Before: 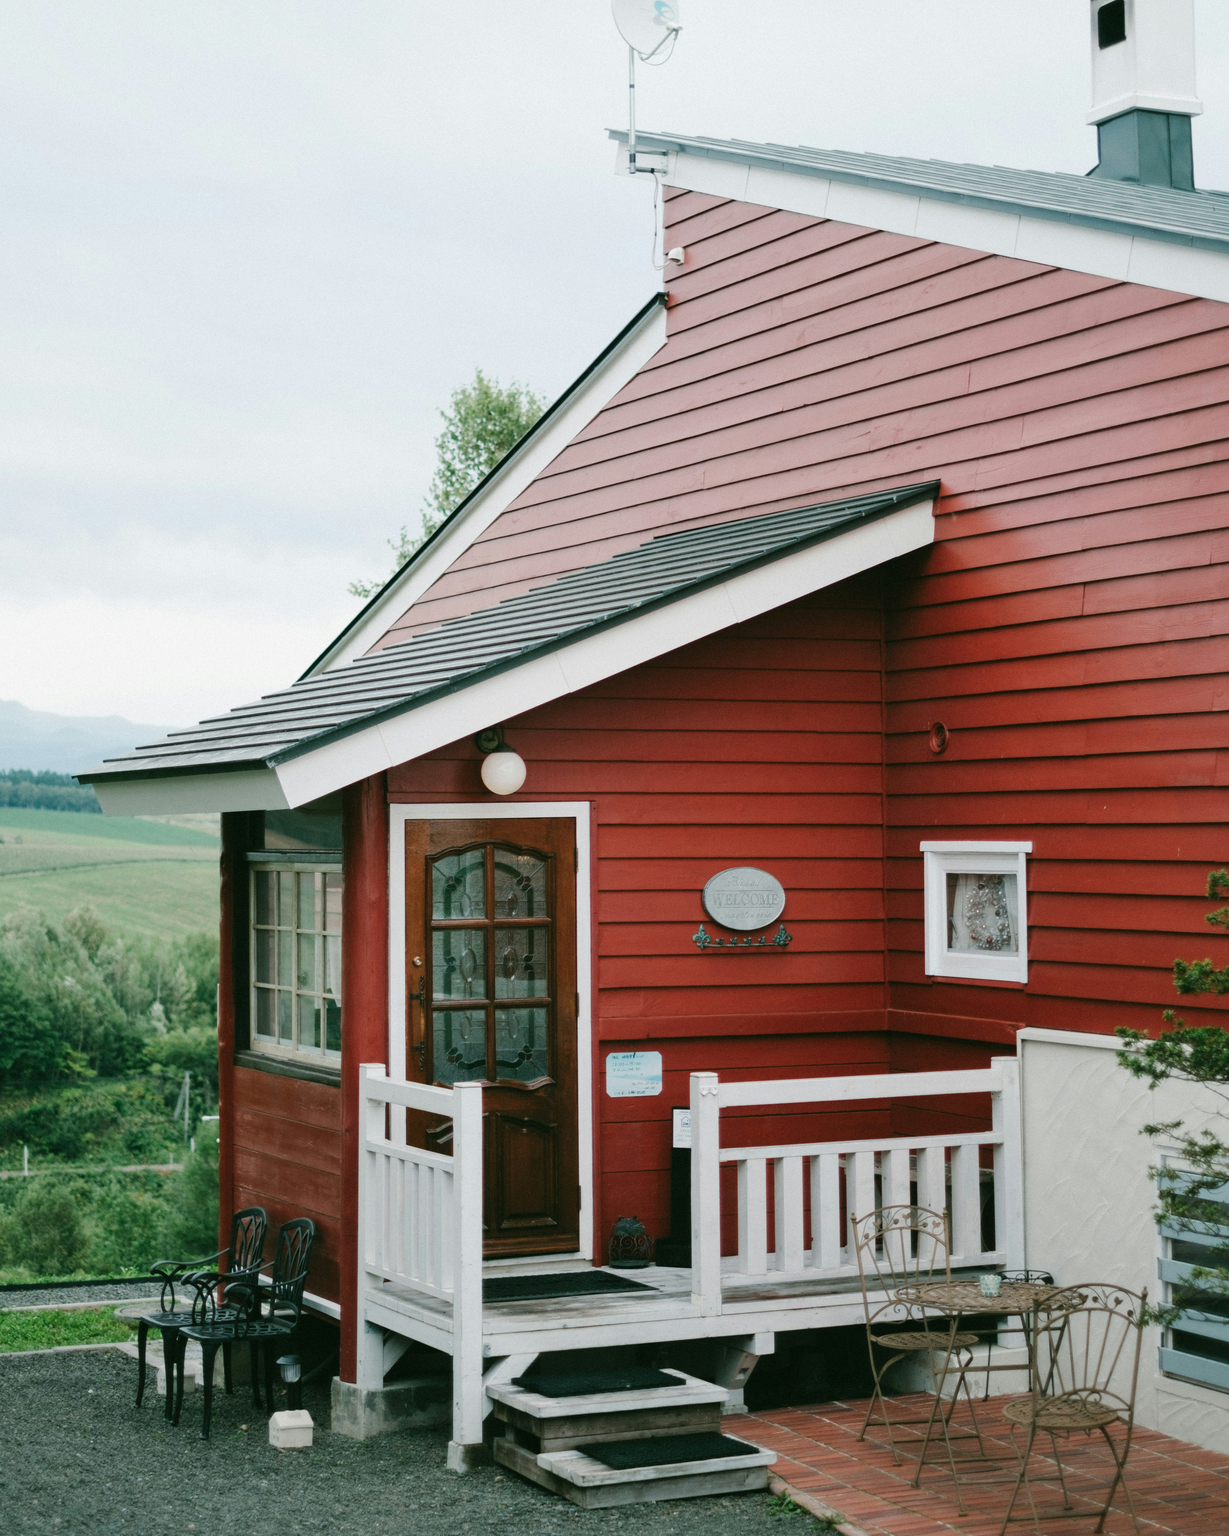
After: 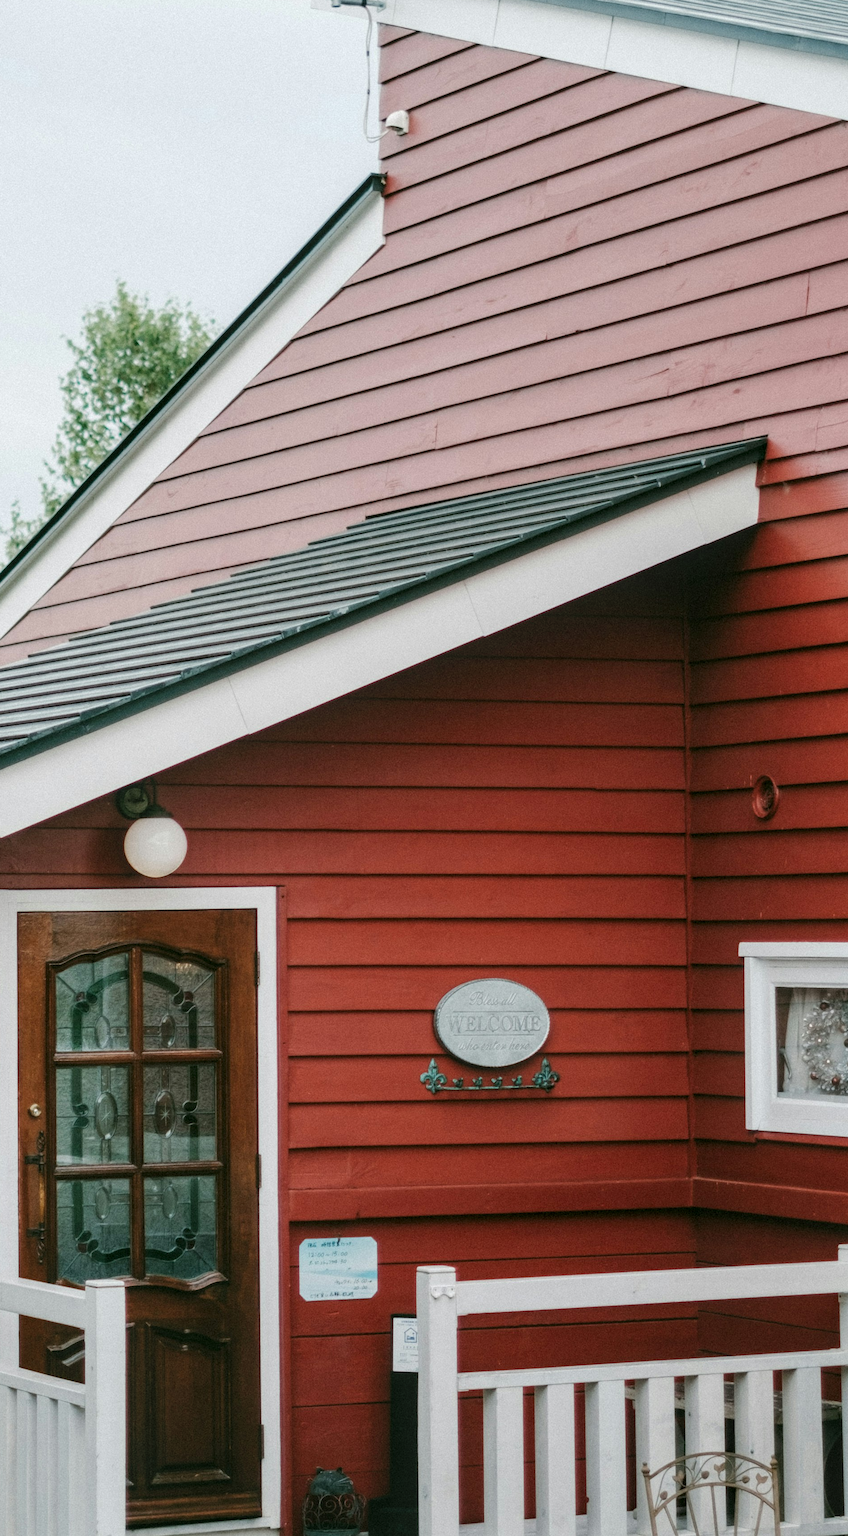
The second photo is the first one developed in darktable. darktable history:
local contrast: on, module defaults
crop: left 31.96%, top 10.999%, right 18.707%, bottom 17.591%
